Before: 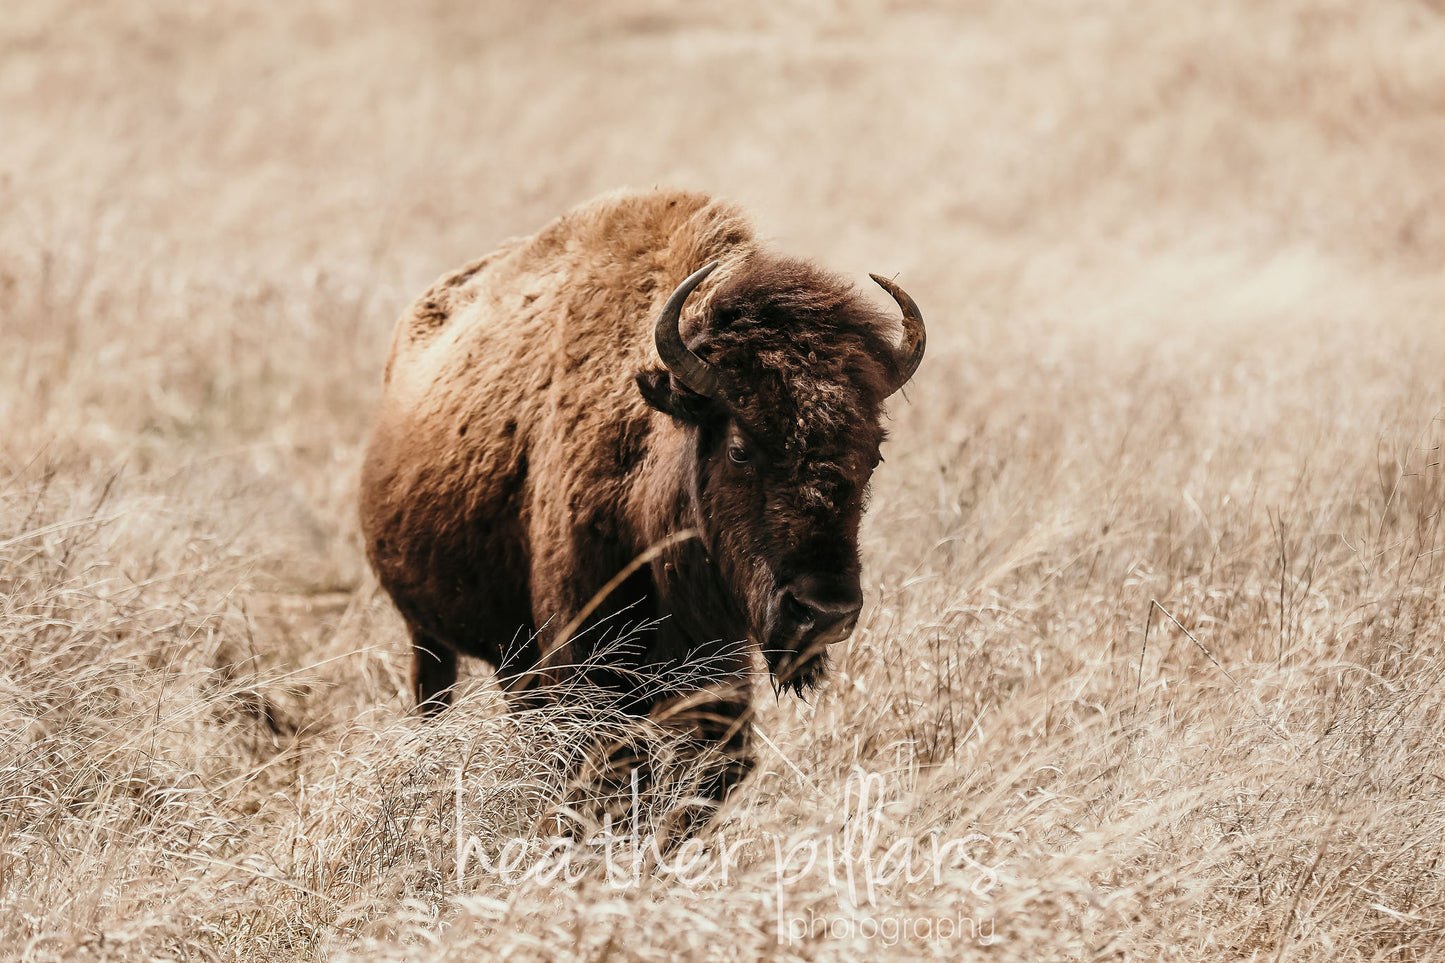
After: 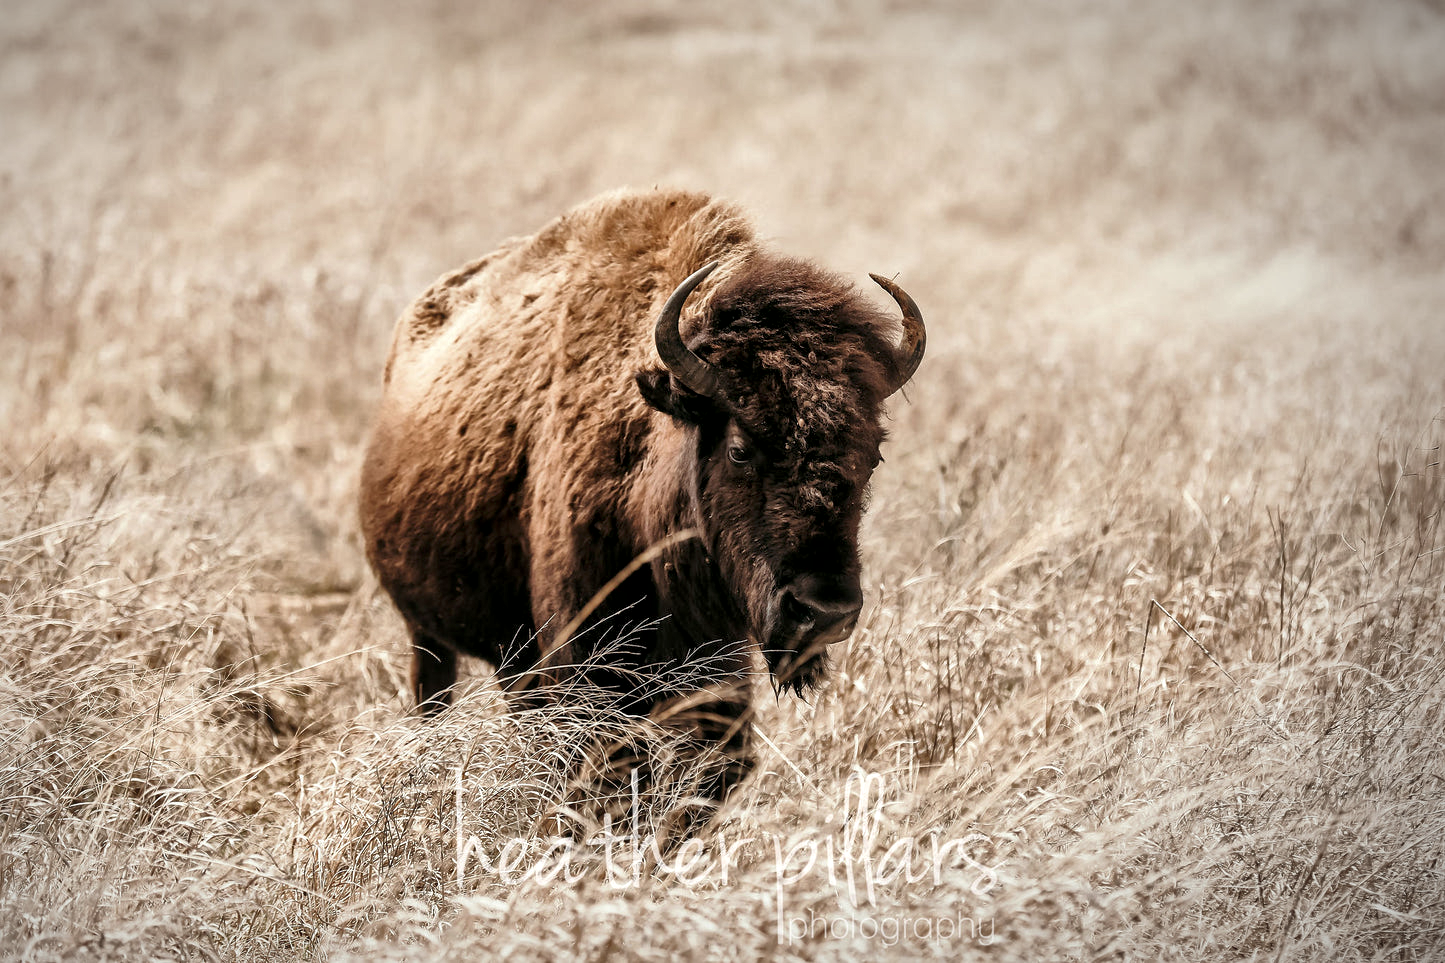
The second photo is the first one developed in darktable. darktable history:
vignetting: fall-off radius 69.86%, center (-0.146, 0.017), automatic ratio true
local contrast: mode bilateral grid, contrast 20, coarseness 51, detail 171%, midtone range 0.2
